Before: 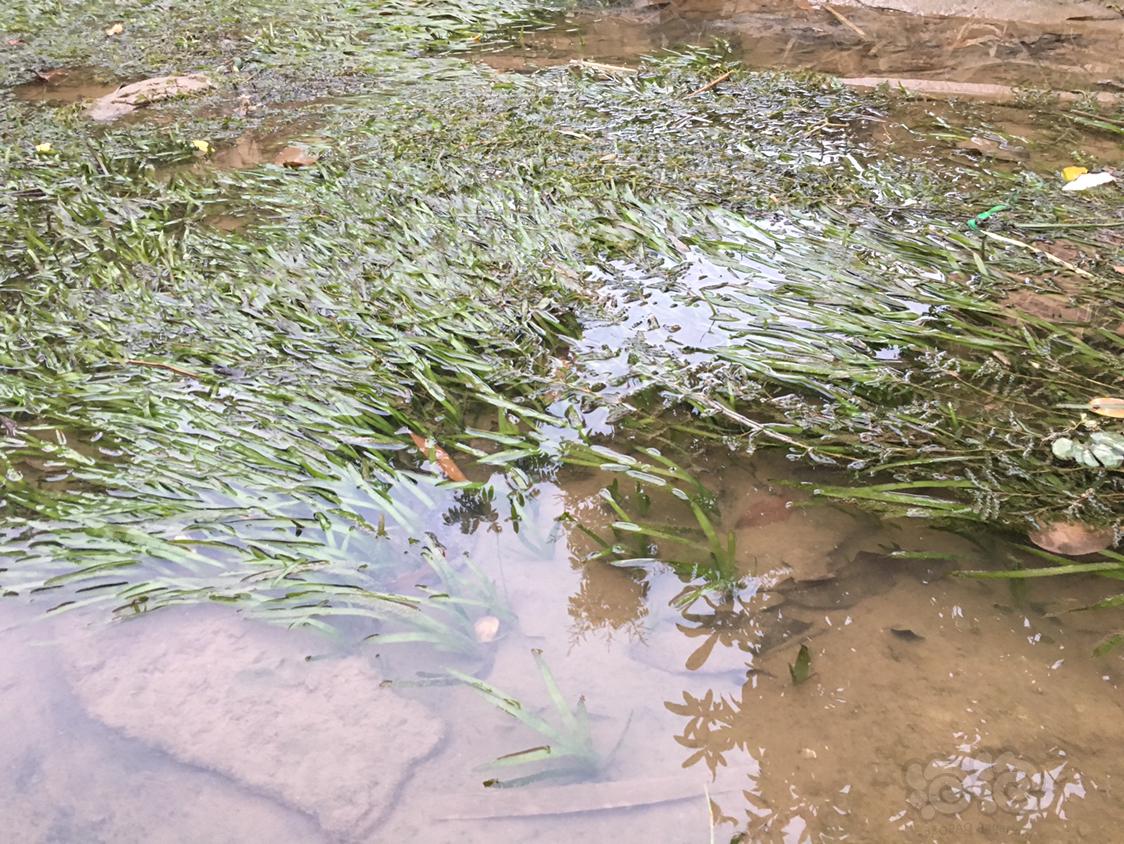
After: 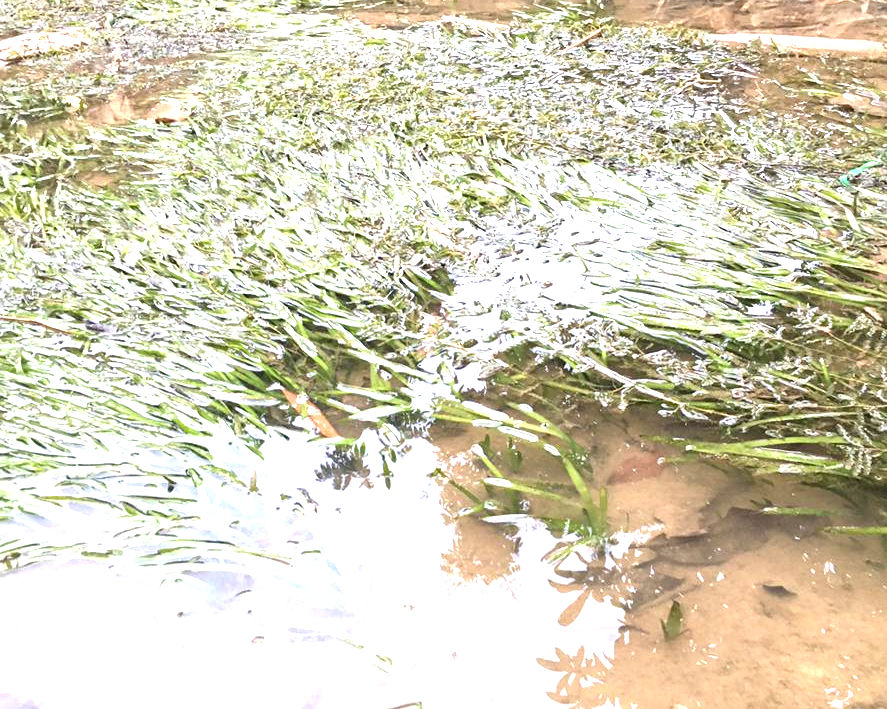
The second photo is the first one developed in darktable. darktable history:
crop: left 11.465%, top 5.256%, right 9.582%, bottom 10.634%
exposure: exposure 1.16 EV, compensate highlight preservation false
local contrast: mode bilateral grid, contrast 19, coarseness 51, detail 119%, midtone range 0.2
